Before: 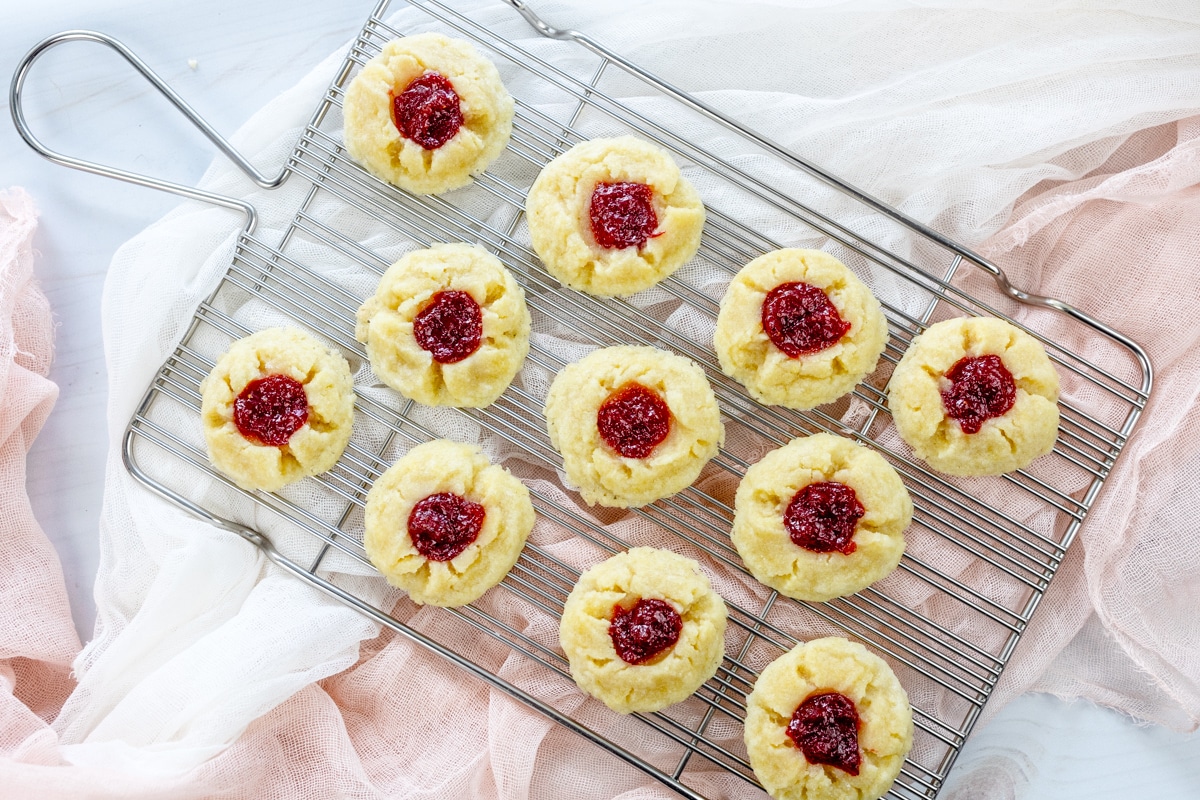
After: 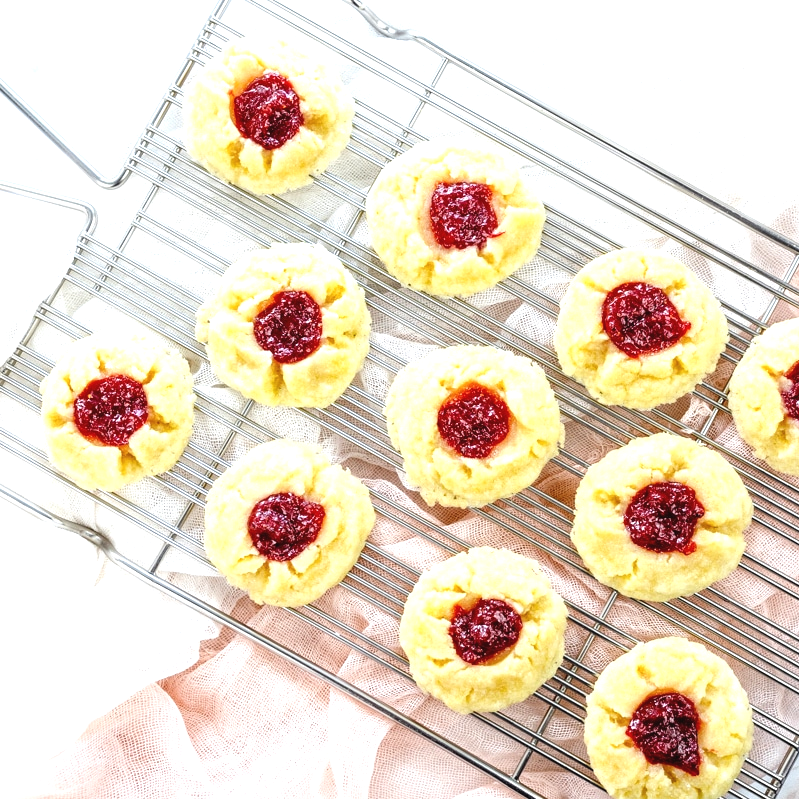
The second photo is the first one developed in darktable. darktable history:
exposure: black level correction -0.002, exposure 0.708 EV, compensate exposure bias true, compensate highlight preservation false
crop and rotate: left 13.342%, right 19.991%
